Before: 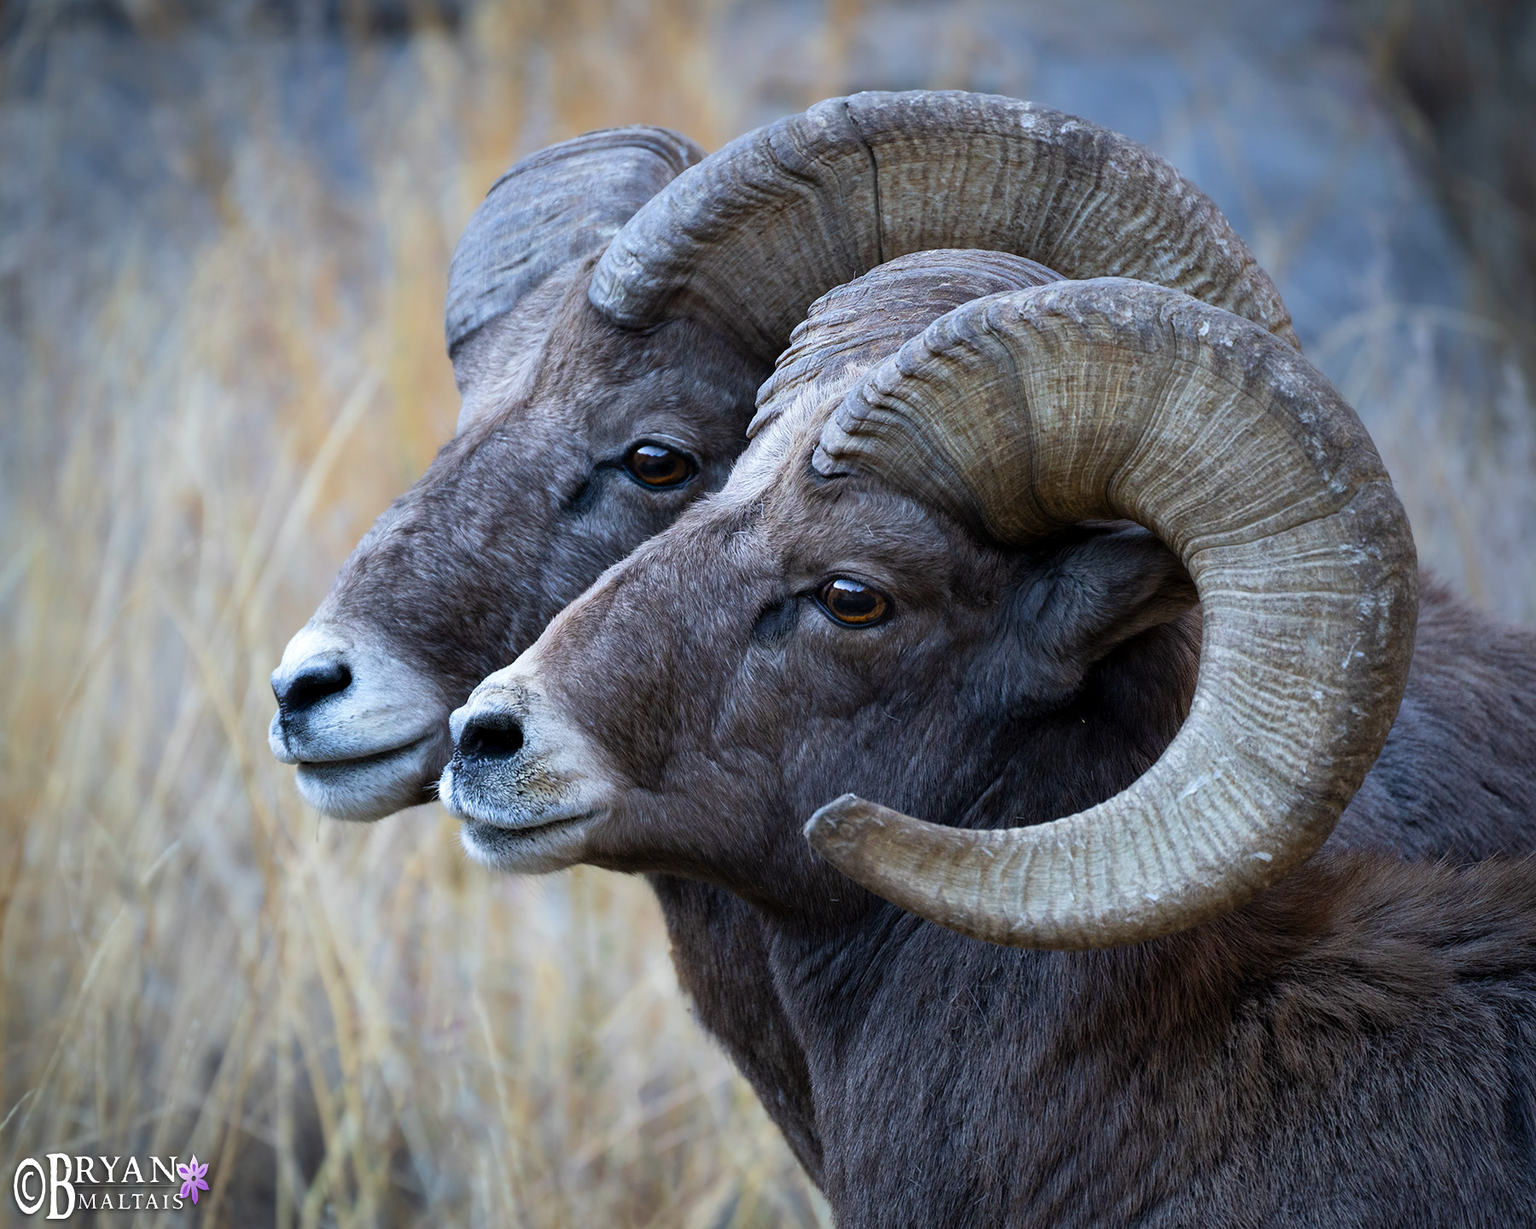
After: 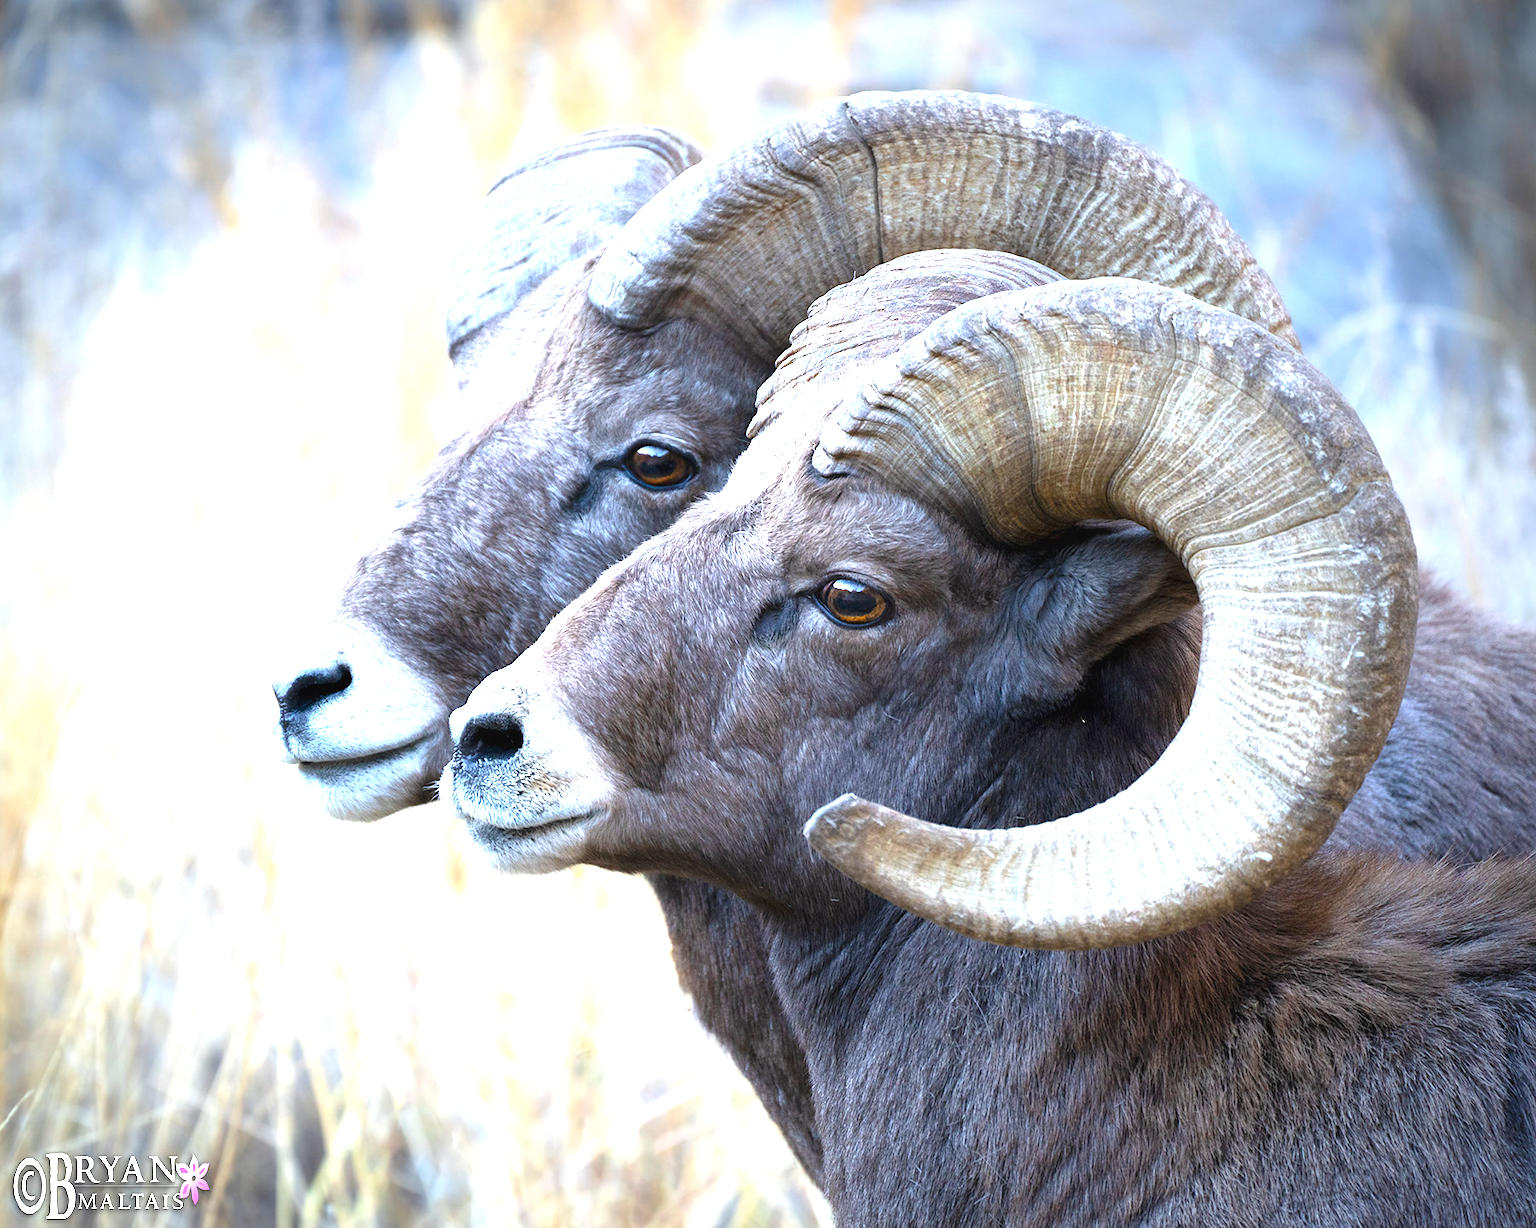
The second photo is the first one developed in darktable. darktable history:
contrast equalizer: y [[0.46, 0.454, 0.451, 0.451, 0.455, 0.46], [0.5 ×6], [0.5 ×6], [0 ×6], [0 ×6]], mix 0.537
exposure: black level correction 0, exposure 1.739 EV, compensate highlight preservation false
